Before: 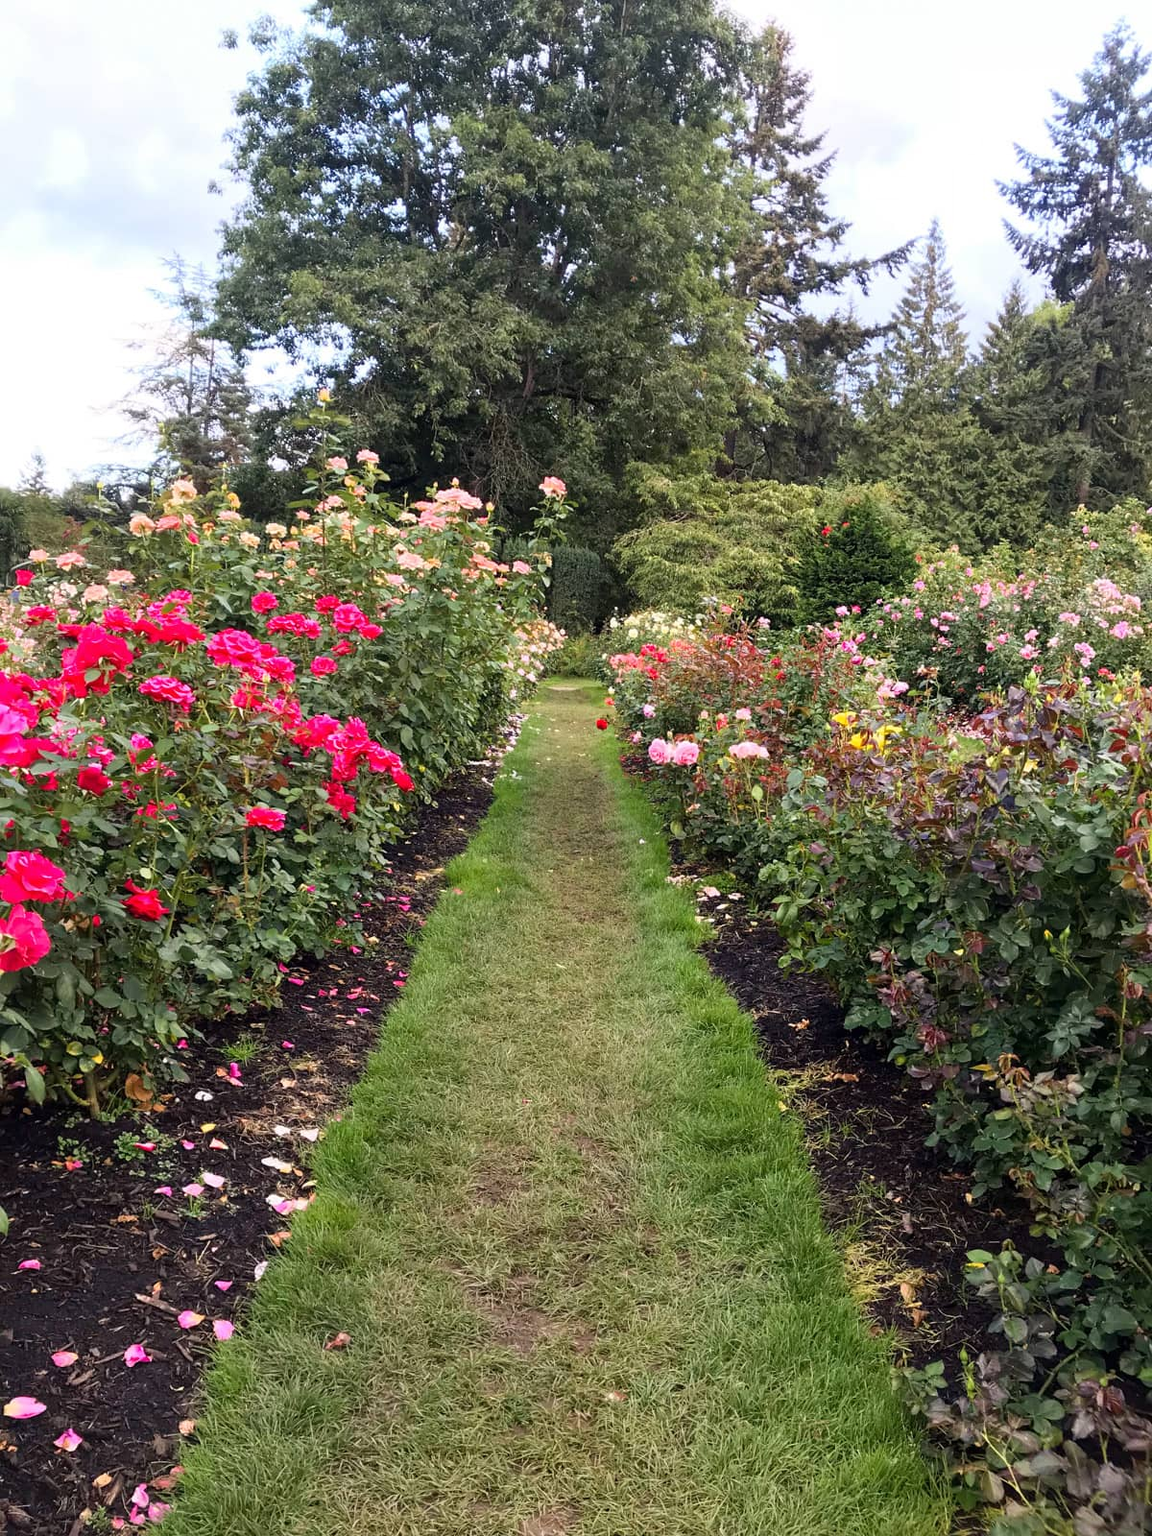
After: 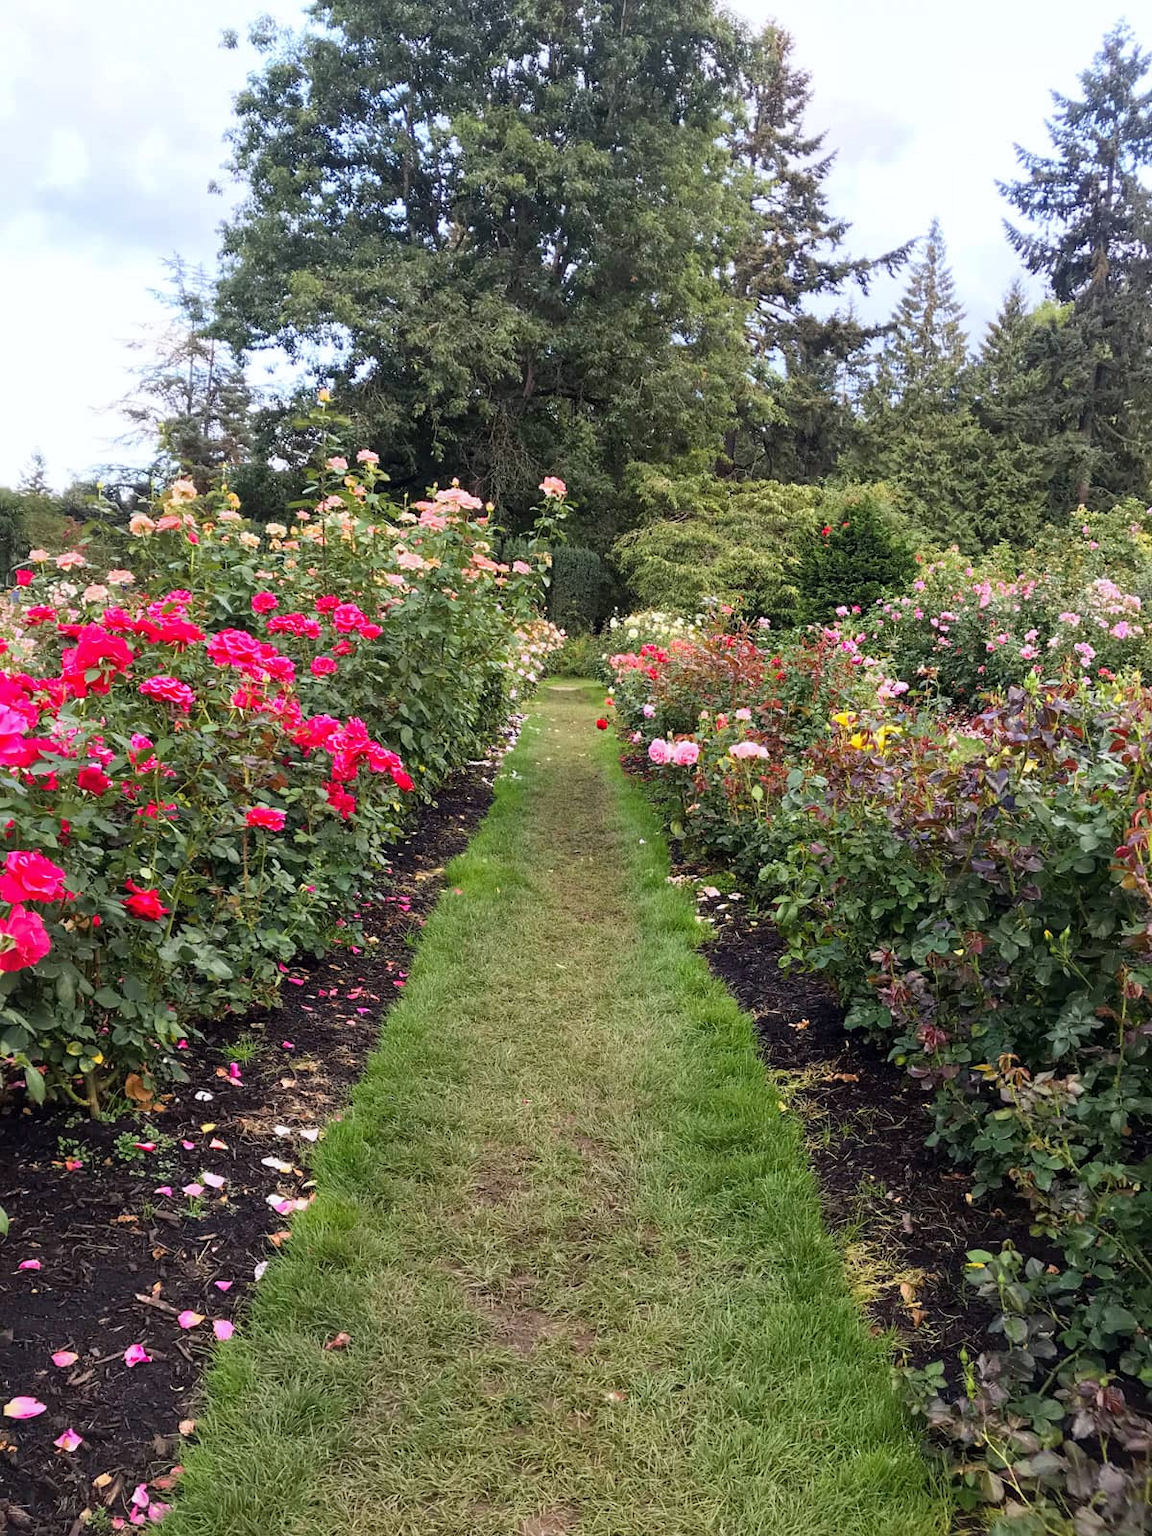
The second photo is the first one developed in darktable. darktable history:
shadows and highlights: shadows 25, highlights -25
white balance: red 0.986, blue 1.01
